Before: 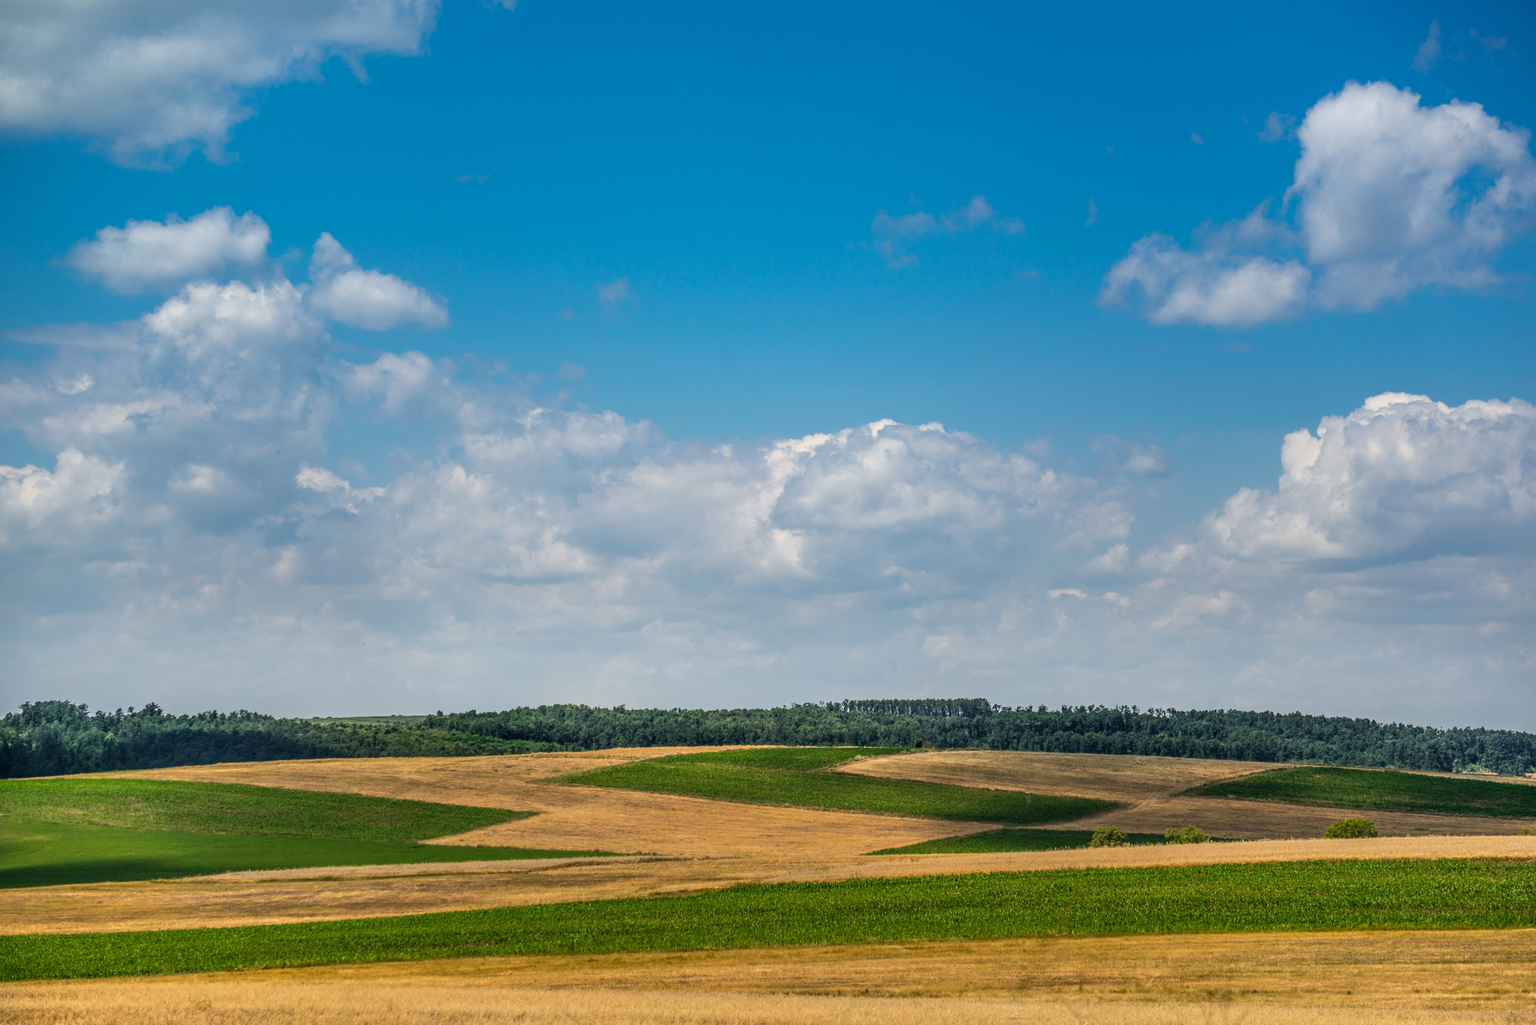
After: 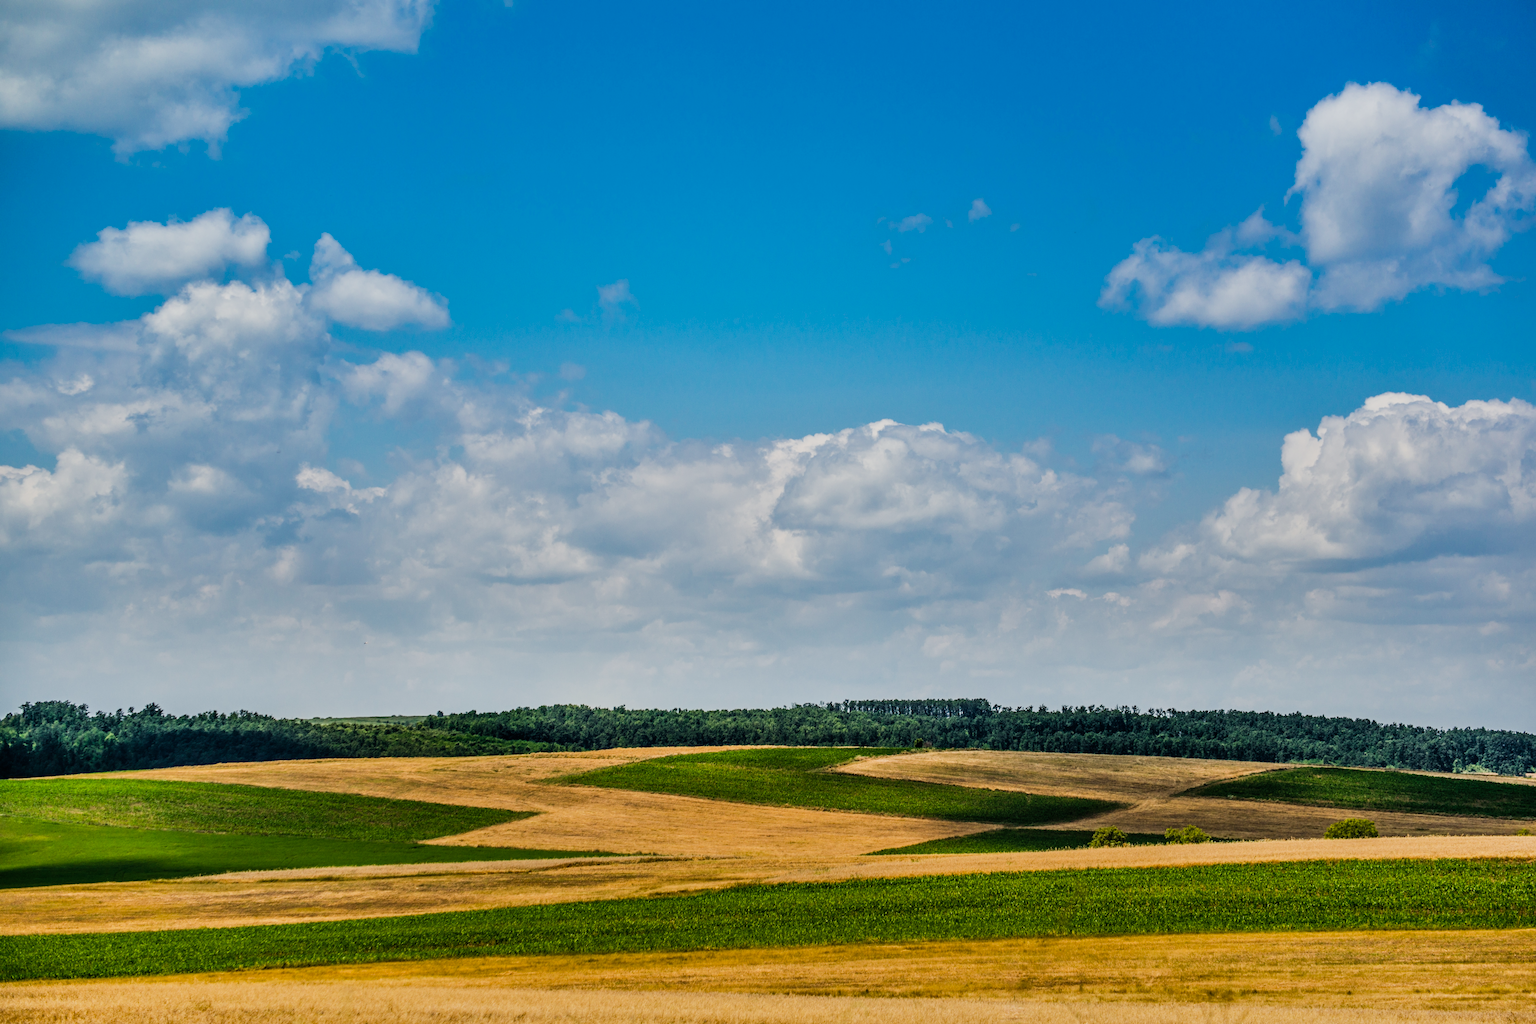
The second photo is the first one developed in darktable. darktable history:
sigmoid: contrast 1.7
shadows and highlights: shadows 60, soften with gaussian
